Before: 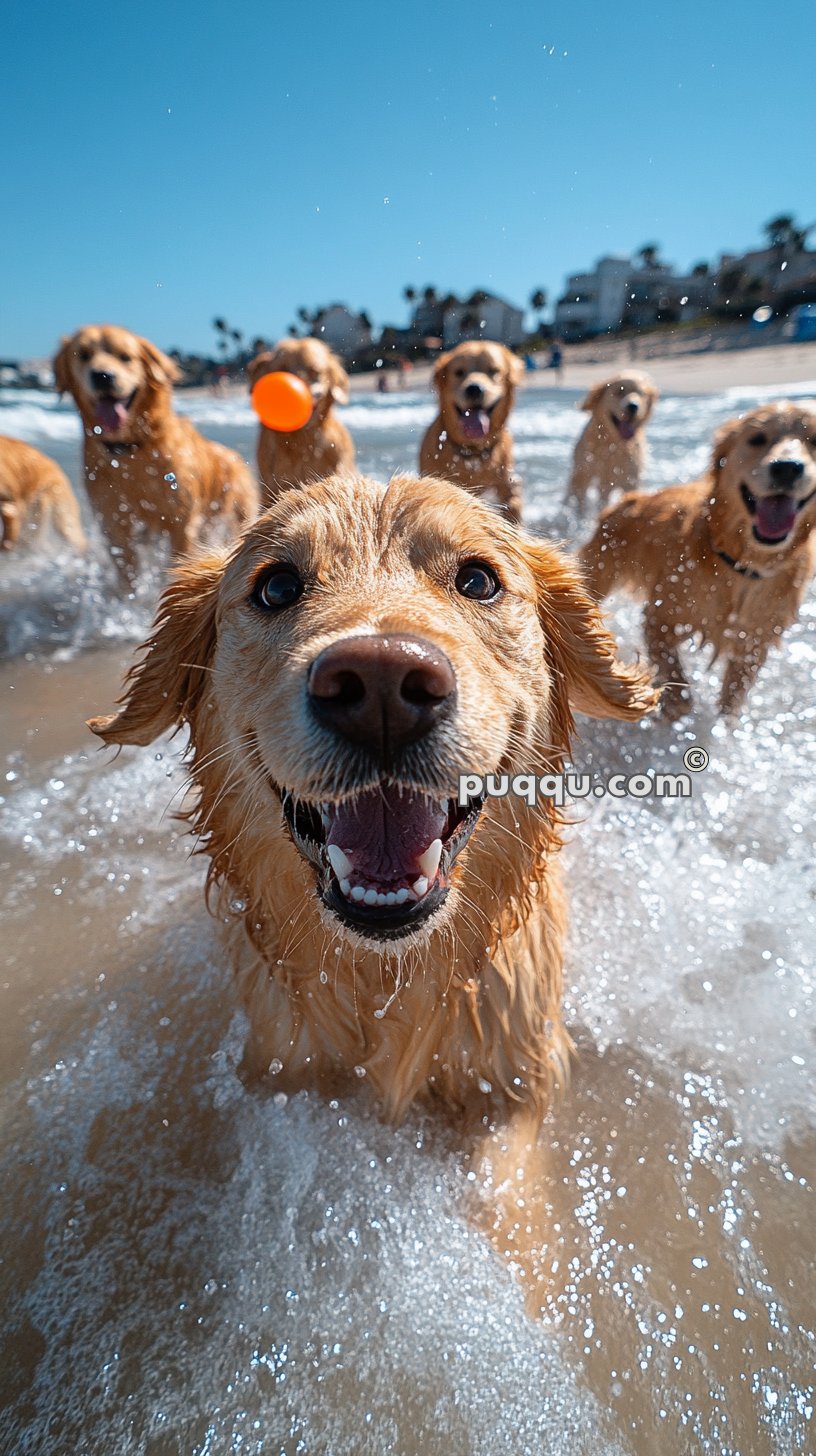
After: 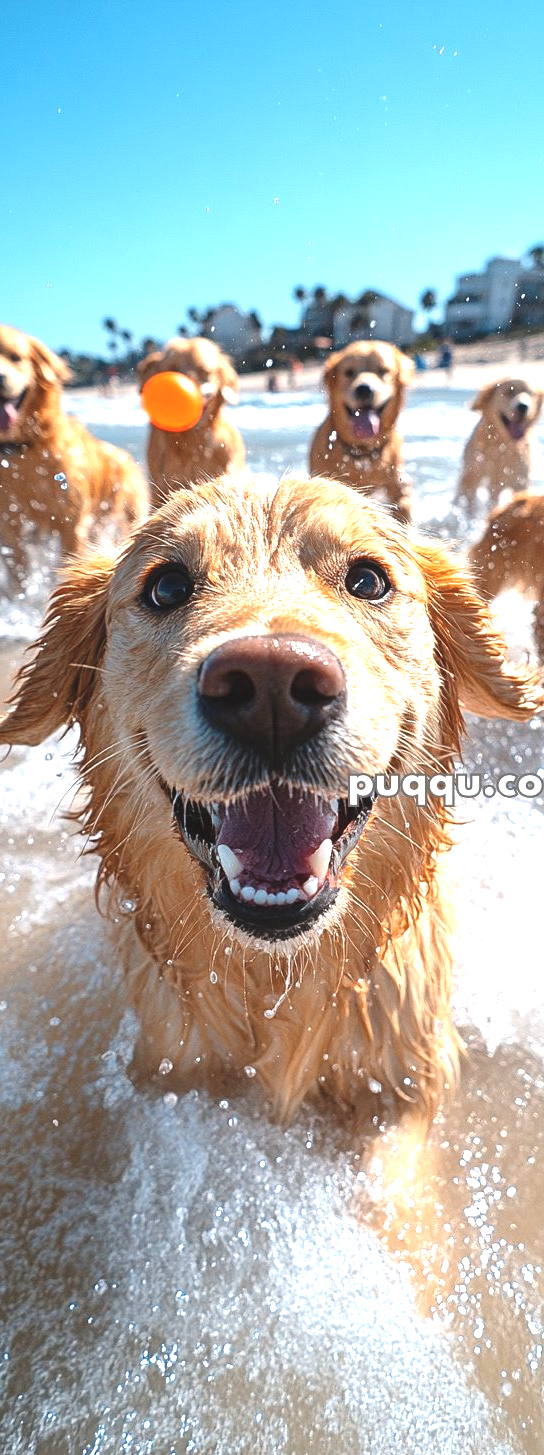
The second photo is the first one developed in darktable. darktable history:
crop and rotate: left 13.537%, right 19.796%
exposure: black level correction -0.005, exposure 1.002 EV, compensate highlight preservation false
